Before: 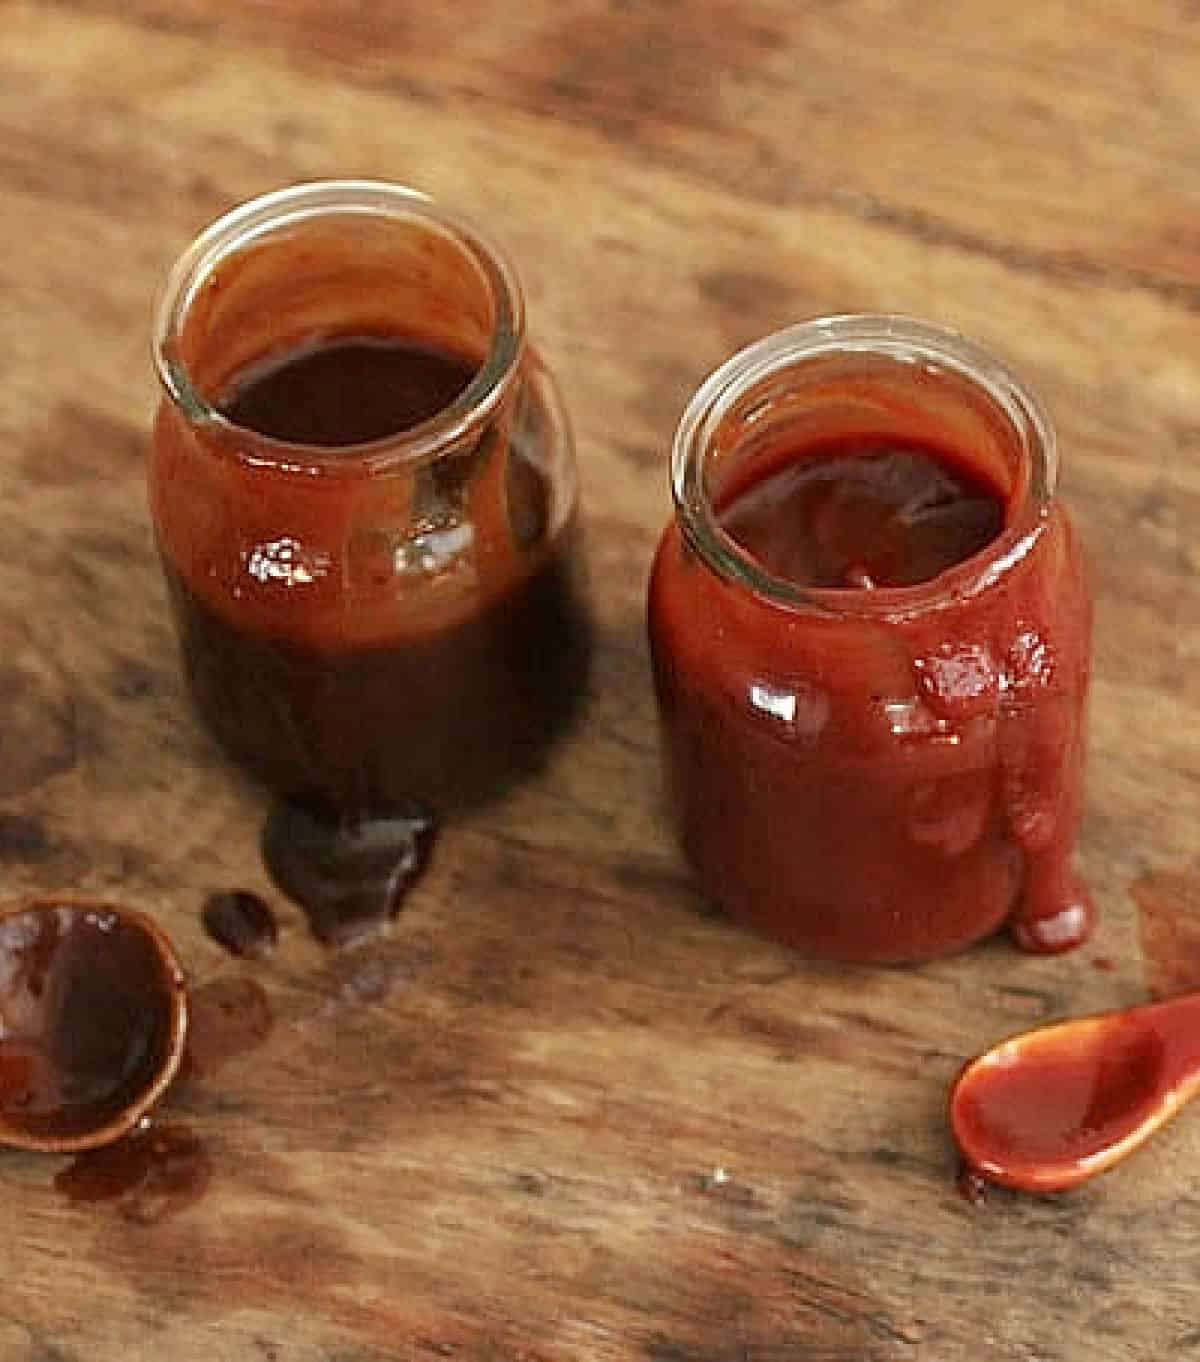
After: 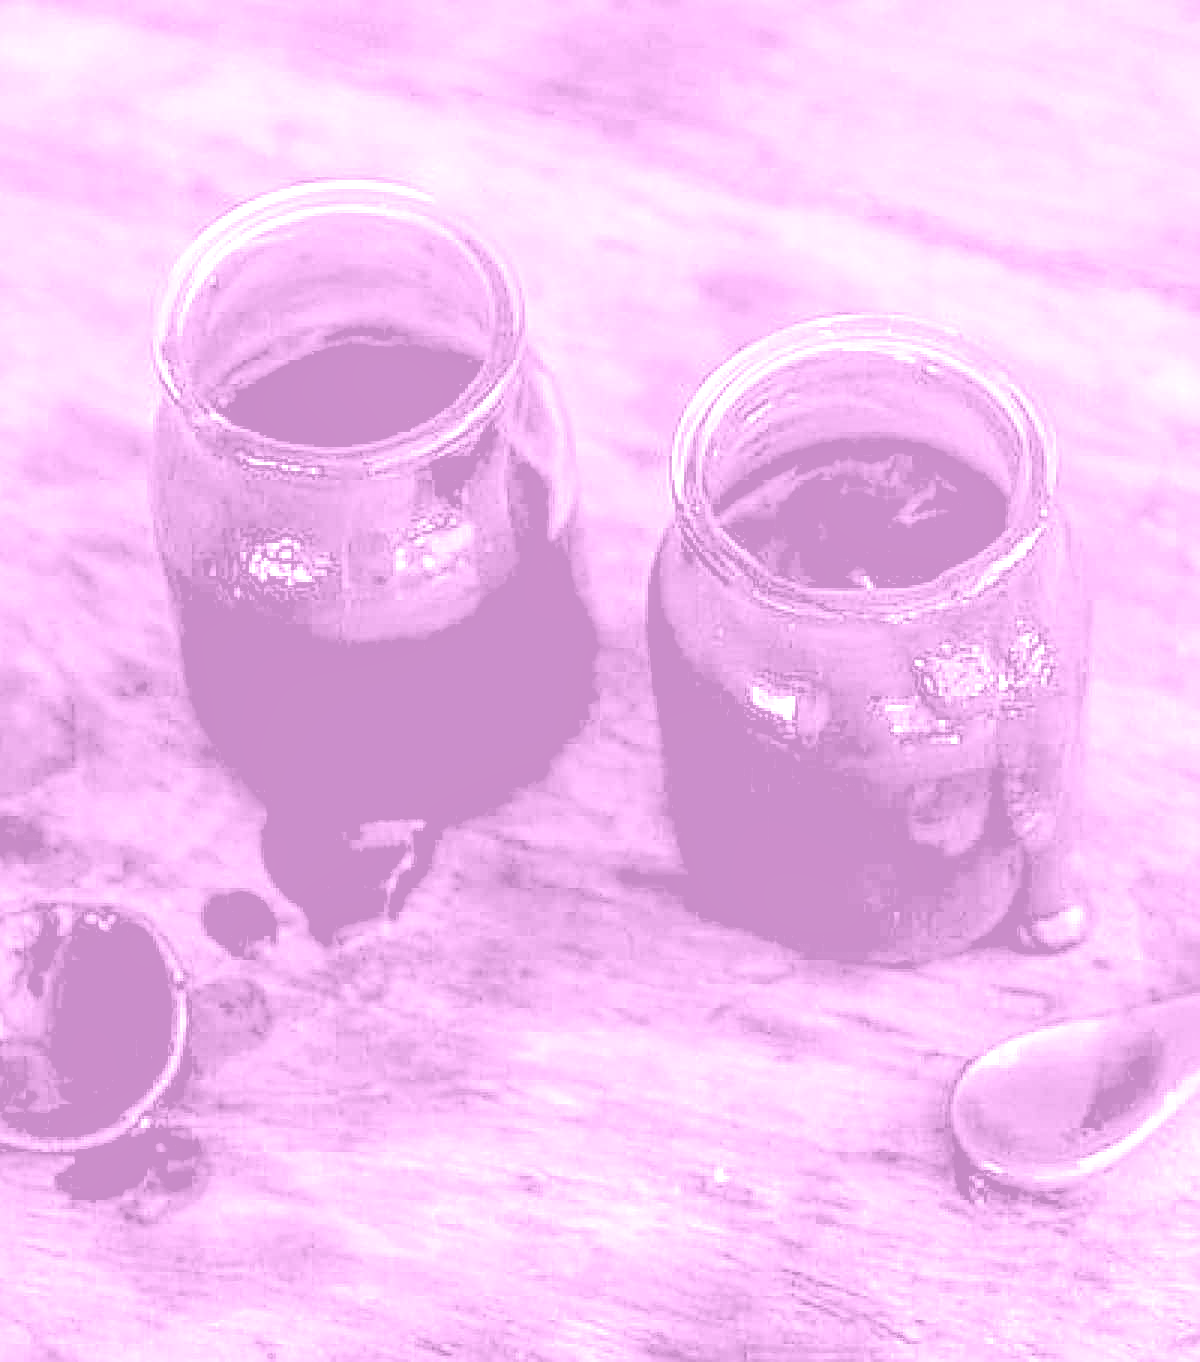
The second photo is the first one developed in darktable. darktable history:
levels: levels [0, 0.394, 0.787]
local contrast: detail 144%
sharpen: on, module defaults
rgb levels: levels [[0.029, 0.461, 0.922], [0, 0.5, 1], [0, 0.5, 1]]
contrast brightness saturation: saturation -0.05
colorize: hue 331.2°, saturation 69%, source mix 30.28%, lightness 69.02%, version 1
color balance rgb: shadows lift › chroma 4.21%, shadows lift › hue 252.22°, highlights gain › chroma 1.36%, highlights gain › hue 50.24°, perceptual saturation grading › mid-tones 6.33%, perceptual saturation grading › shadows 72.44%, perceptual brilliance grading › highlights 11.59%, contrast 5.05%
